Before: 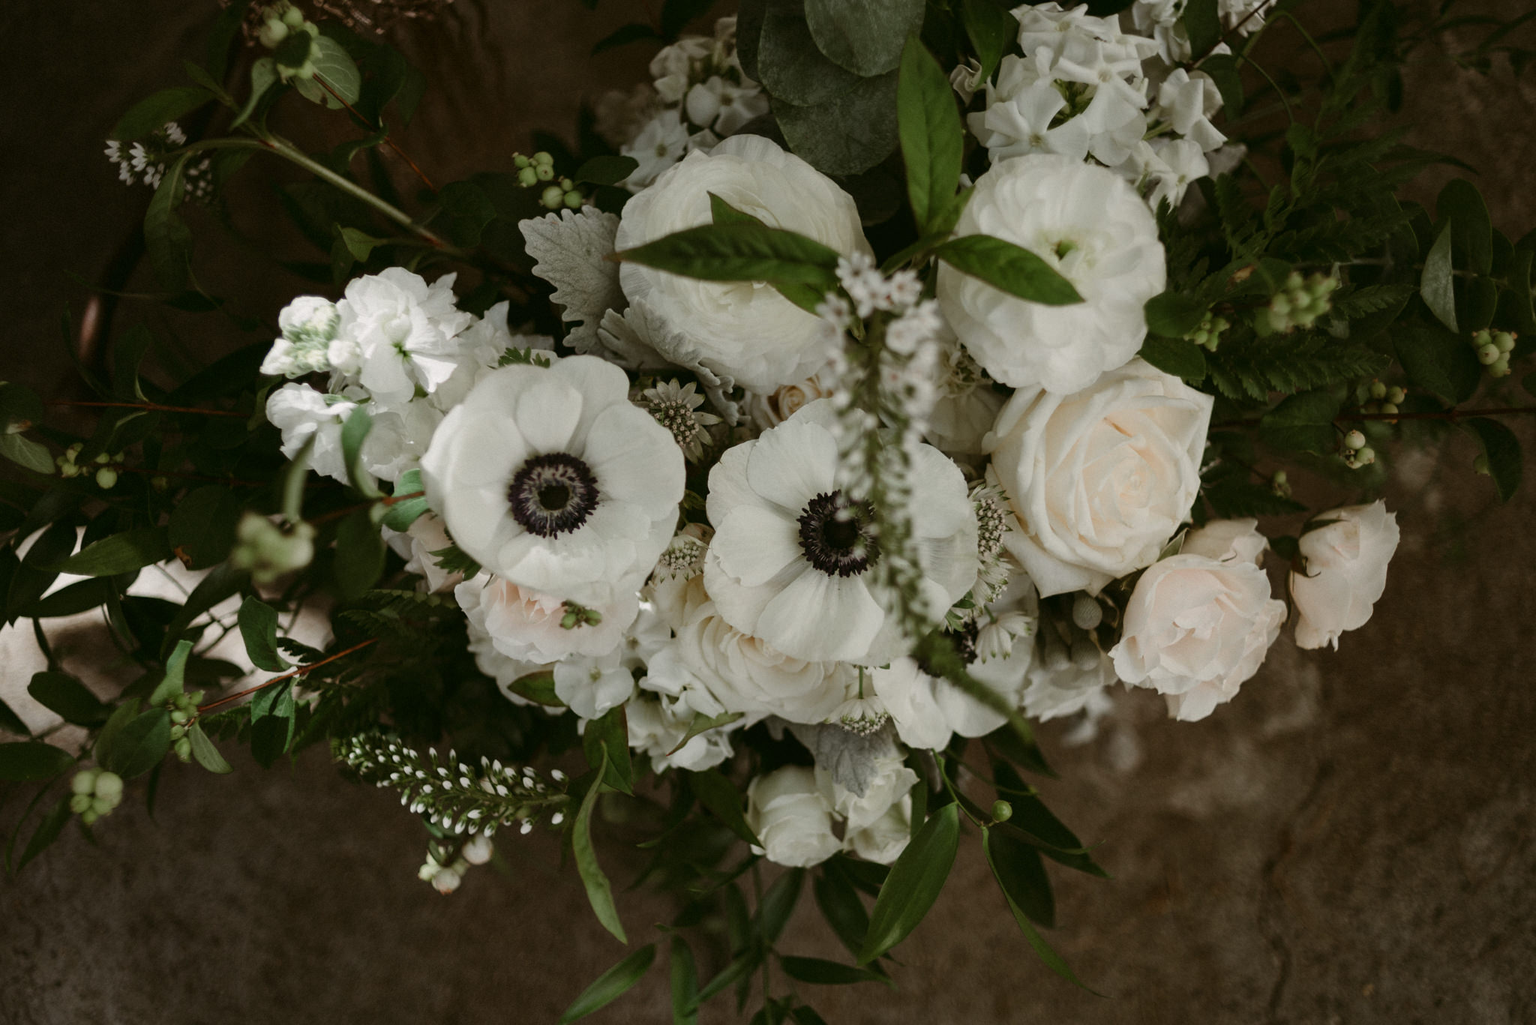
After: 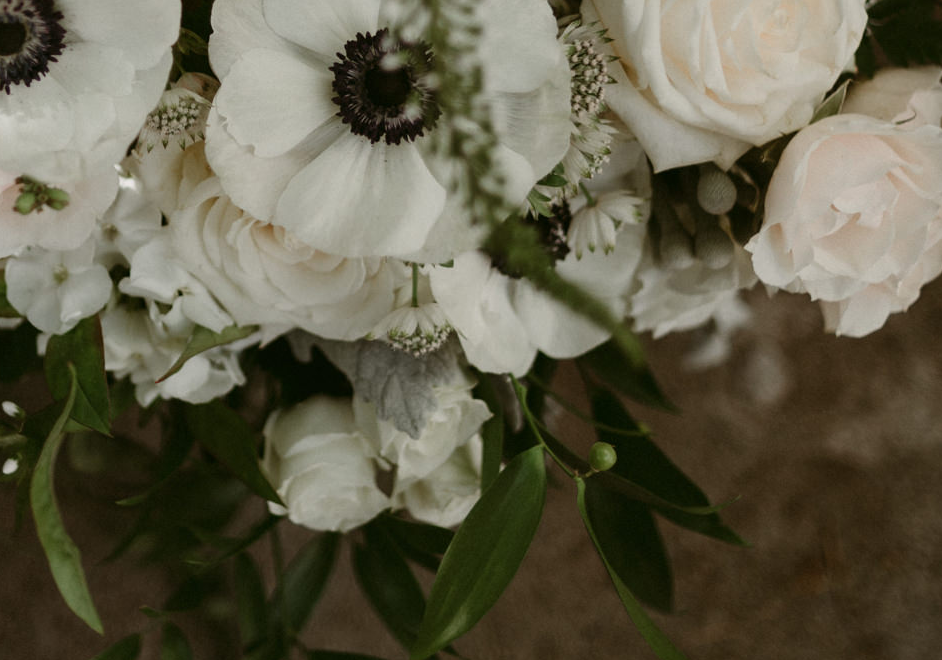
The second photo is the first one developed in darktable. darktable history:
crop: left 35.813%, top 45.784%, right 18.169%, bottom 5.879%
